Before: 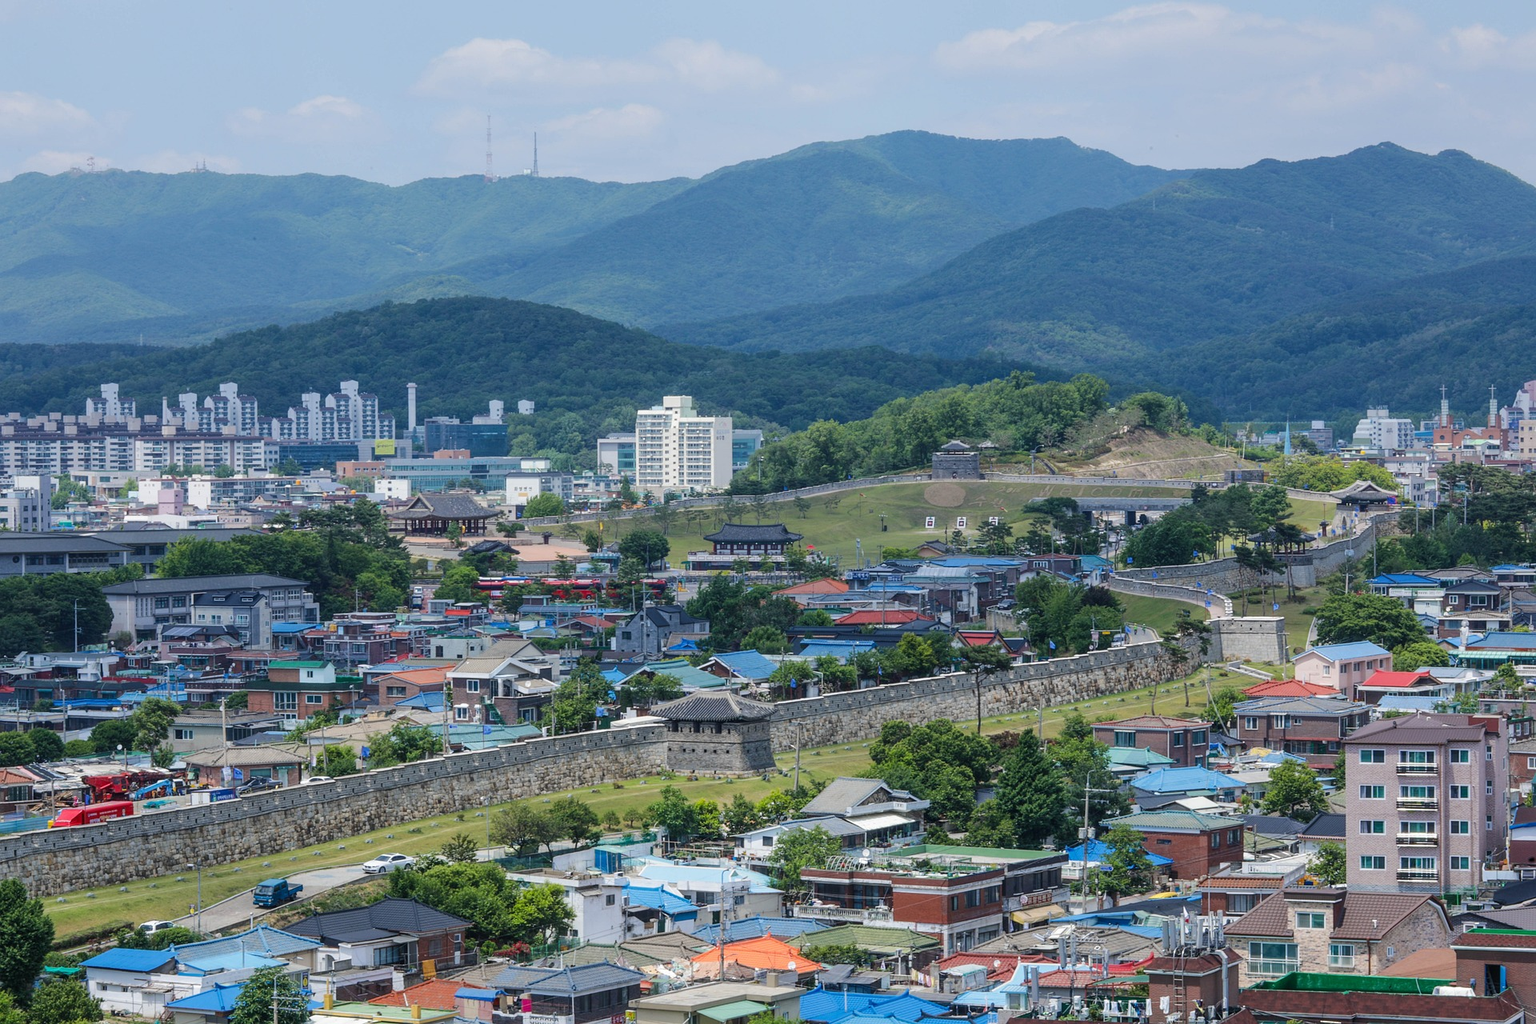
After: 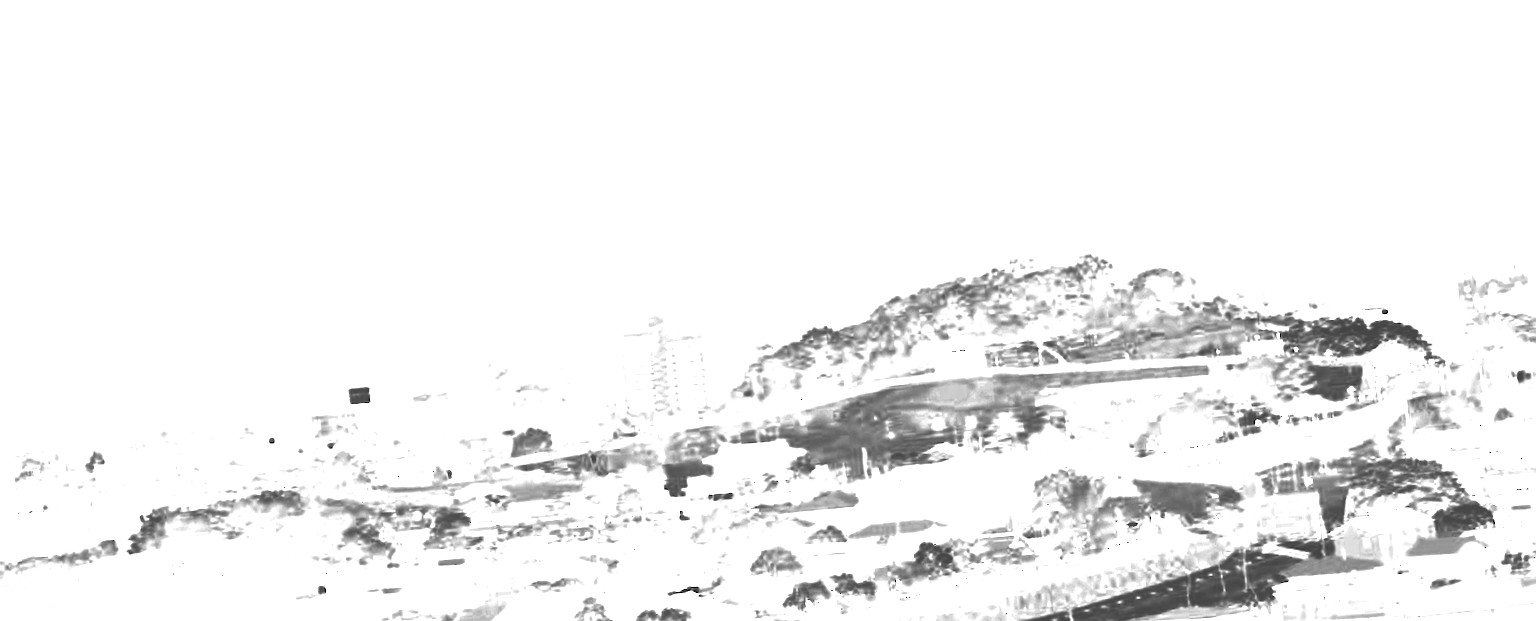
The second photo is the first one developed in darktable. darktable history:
exposure: exposure 8 EV, compensate highlight preservation false
shadows and highlights: low approximation 0.01, soften with gaussian
rotate and perspective: rotation -5°, crop left 0.05, crop right 0.952, crop top 0.11, crop bottom 0.89
base curve: curves: ch0 [(0, 0) (0.989, 0.992)], preserve colors none
crop and rotate: top 4.848%, bottom 29.503%
contrast brightness saturation: saturation -0.05
local contrast: detail 130%
color zones: curves: ch0 [(0.287, 0.048) (0.493, 0.484) (0.737, 0.816)]; ch1 [(0, 0) (0.143, 0) (0.286, 0) (0.429, 0) (0.571, 0) (0.714, 0) (0.857, 0)]
